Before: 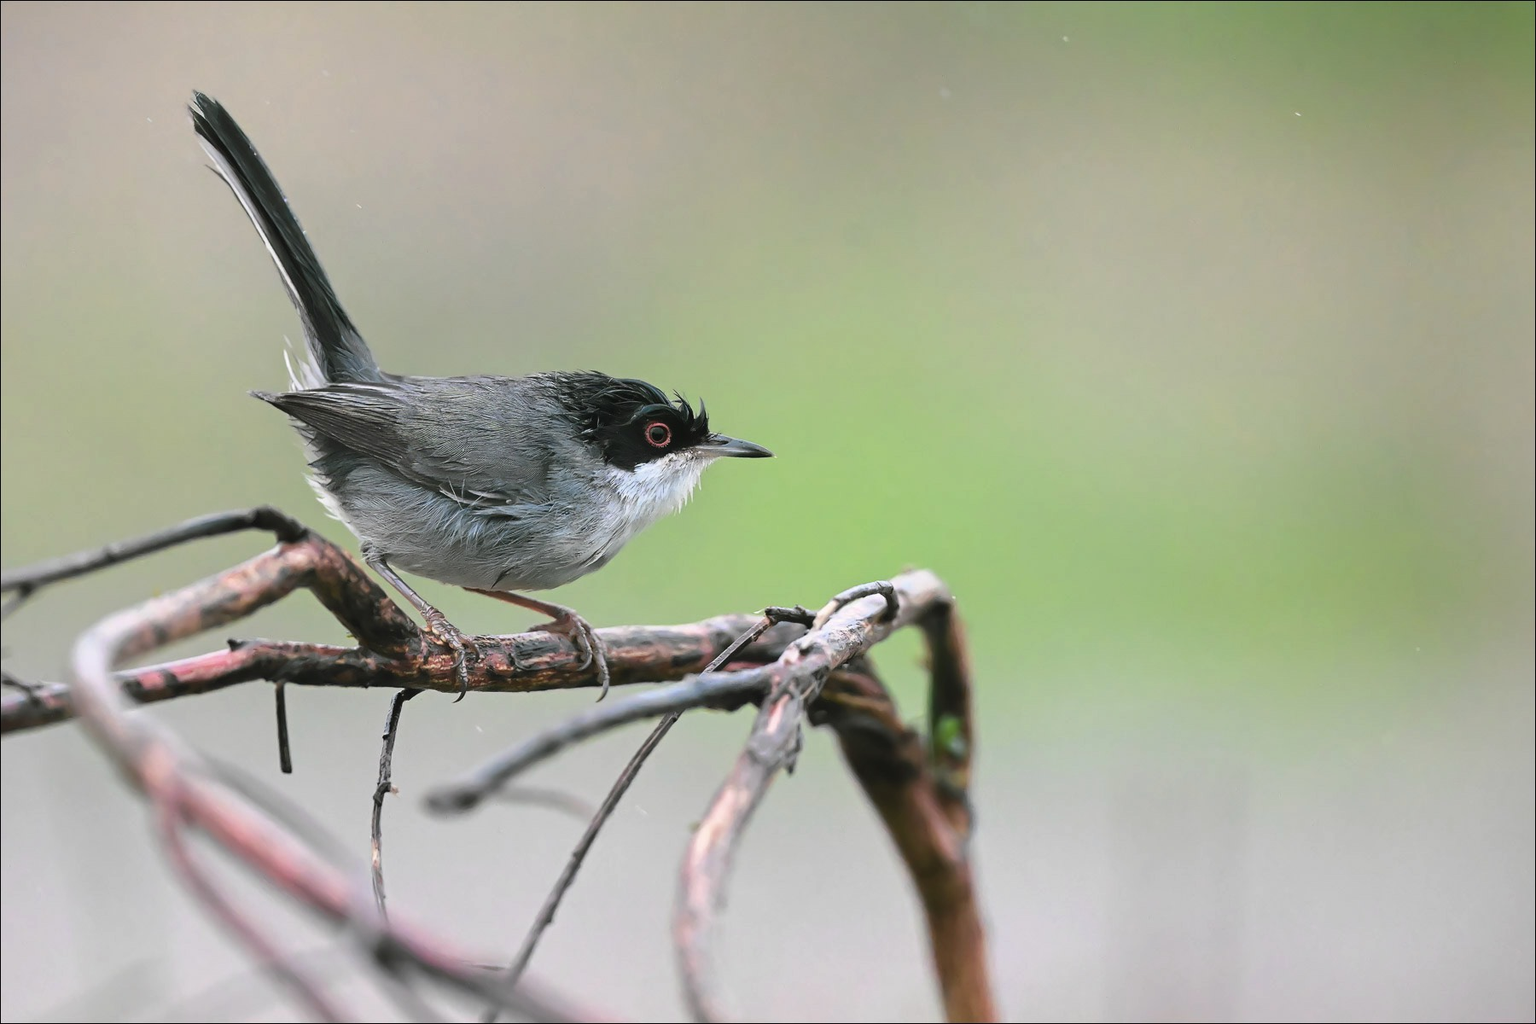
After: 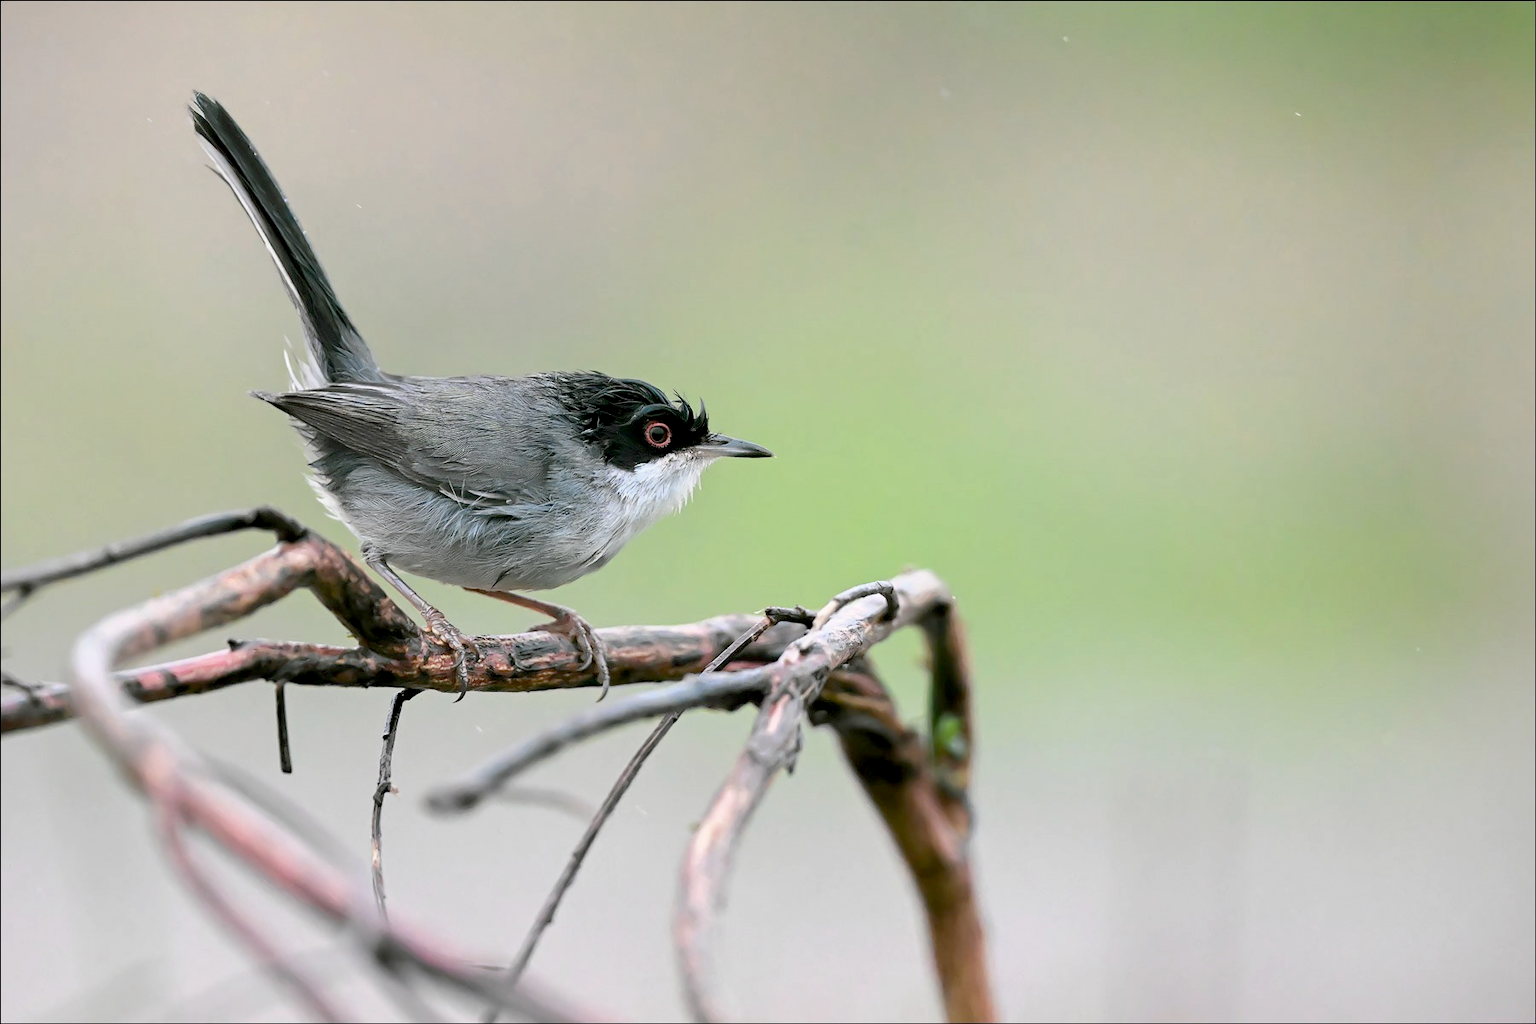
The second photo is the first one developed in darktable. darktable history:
exposure: black level correction 0.017, exposure -0.005 EV, compensate exposure bias true, compensate highlight preservation false
